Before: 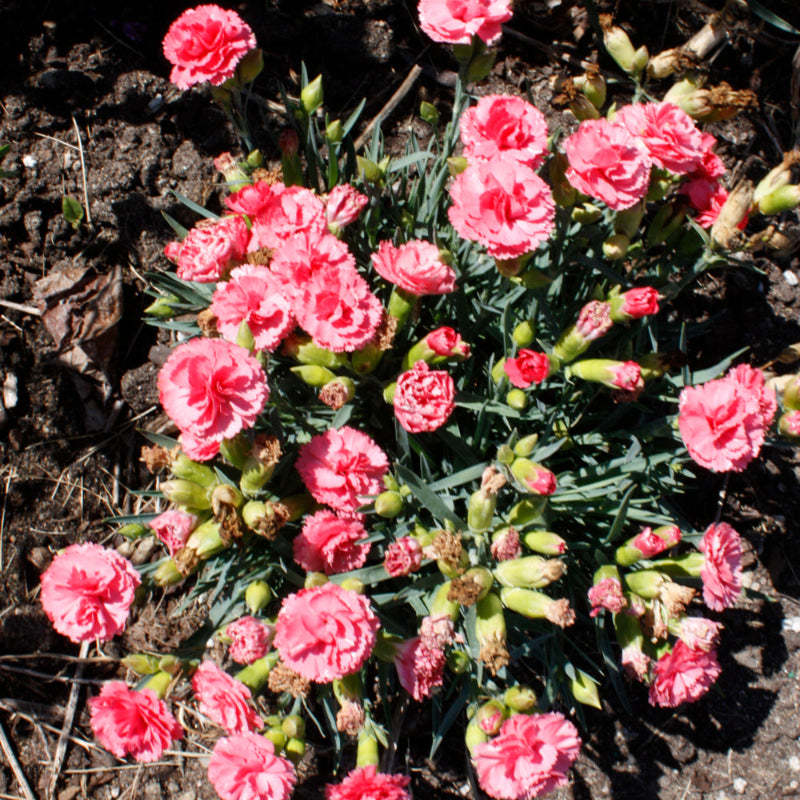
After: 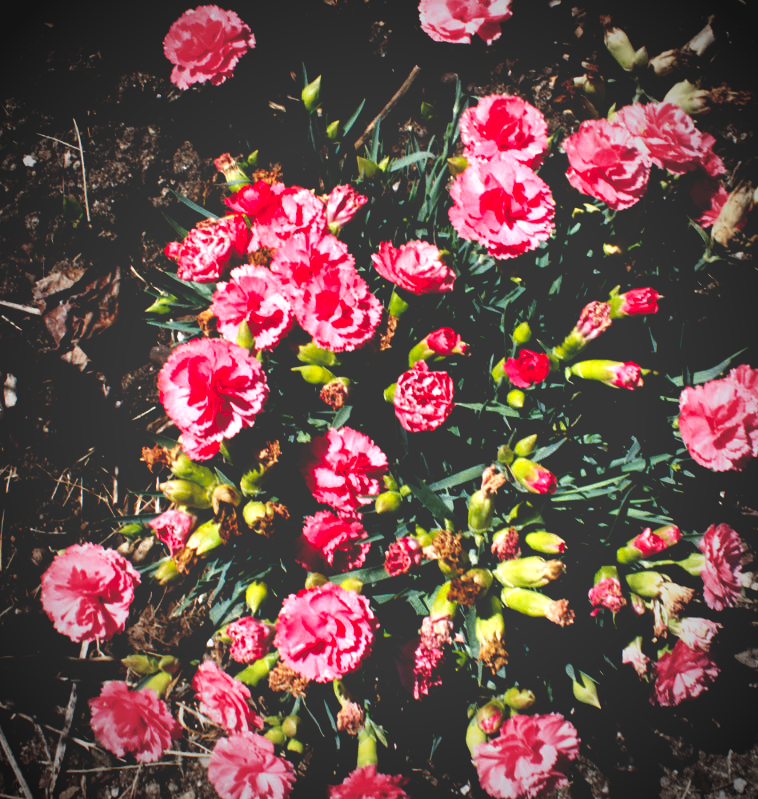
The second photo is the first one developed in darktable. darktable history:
crop and rotate: right 5.167%
vignetting: fall-off start 67.5%, fall-off radius 67.23%, brightness -0.813, automatic ratio true
base curve: curves: ch0 [(0, 0.036) (0.083, 0.04) (0.804, 1)], preserve colors none
